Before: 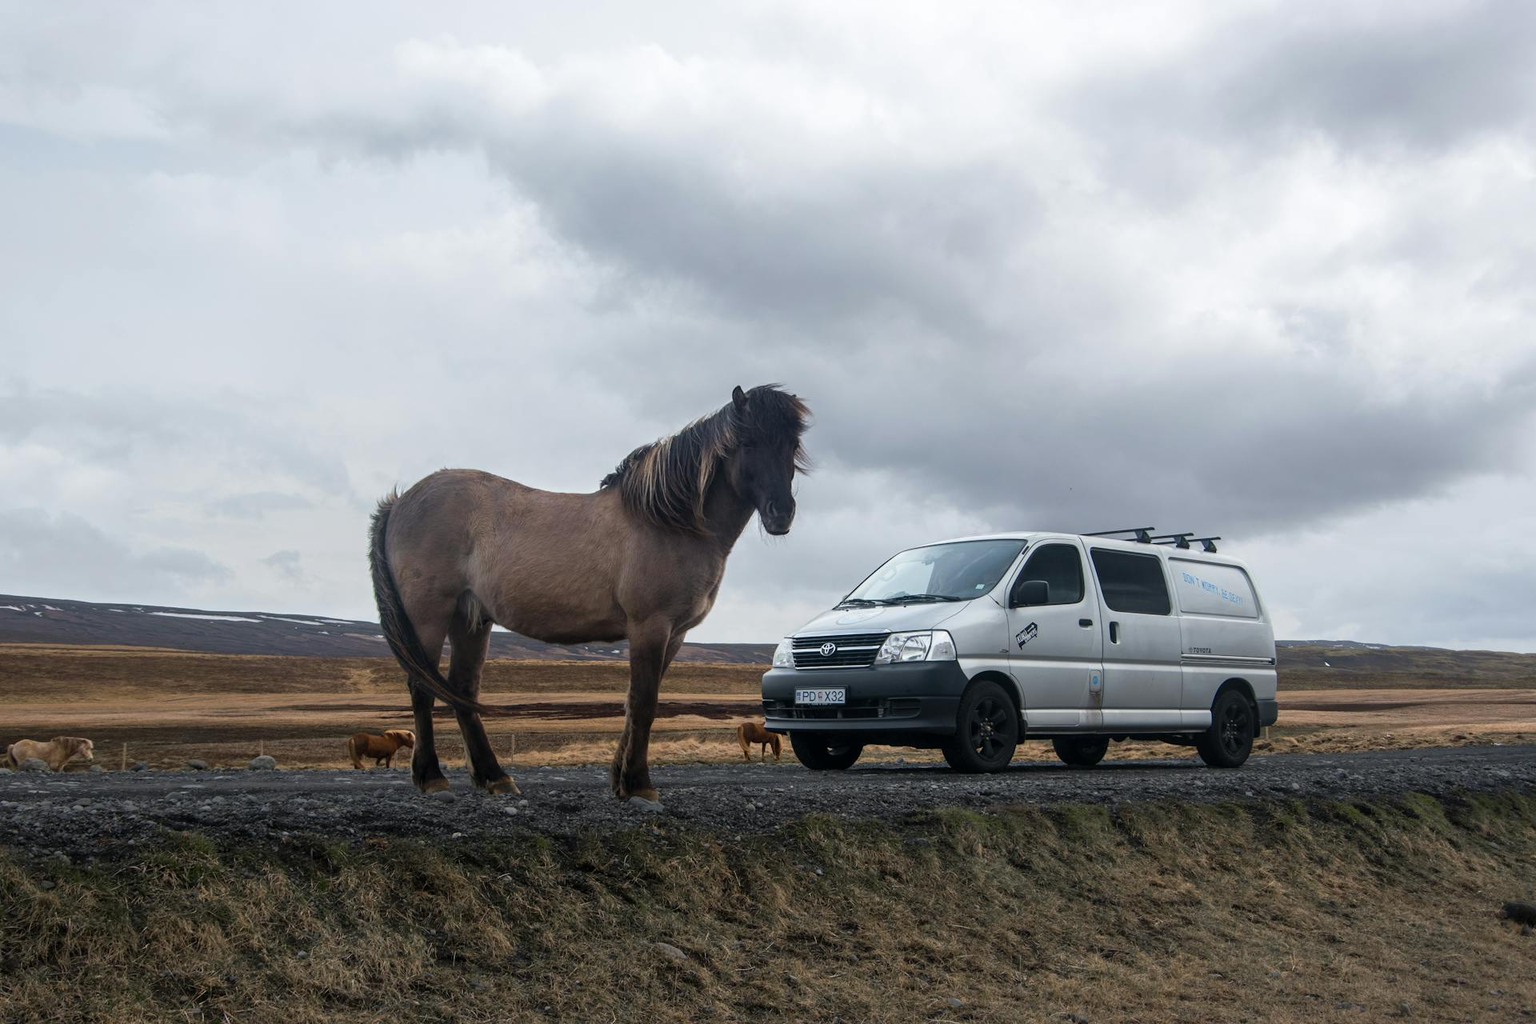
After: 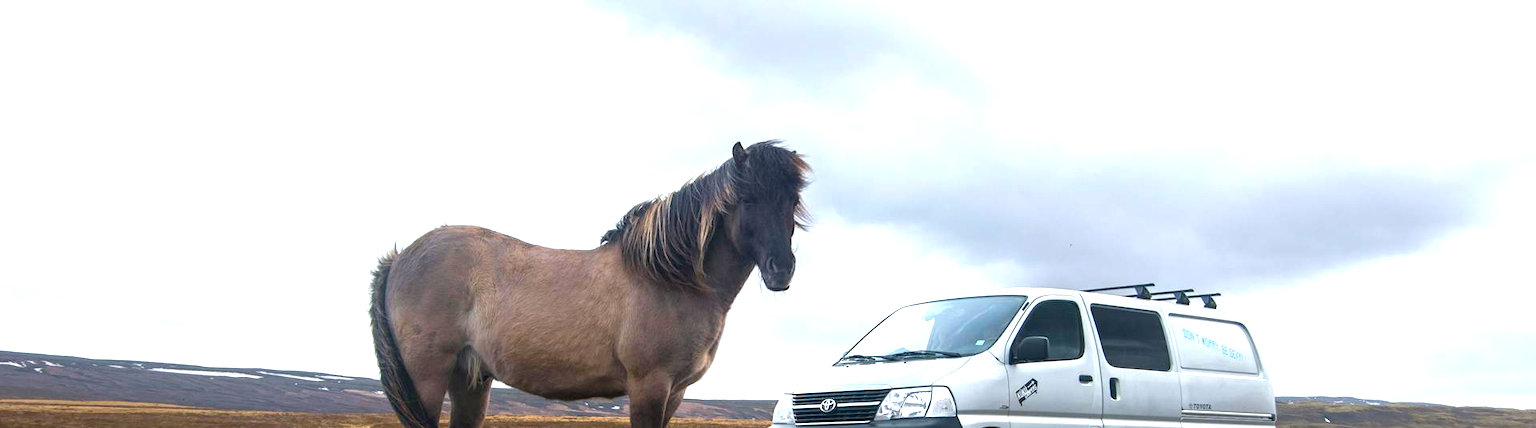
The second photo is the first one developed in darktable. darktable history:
color balance rgb: perceptual saturation grading › global saturation 25%, global vibrance 10%
exposure: black level correction 0.001, exposure 1.116 EV, compensate highlight preservation false
crop and rotate: top 23.84%, bottom 34.294%
